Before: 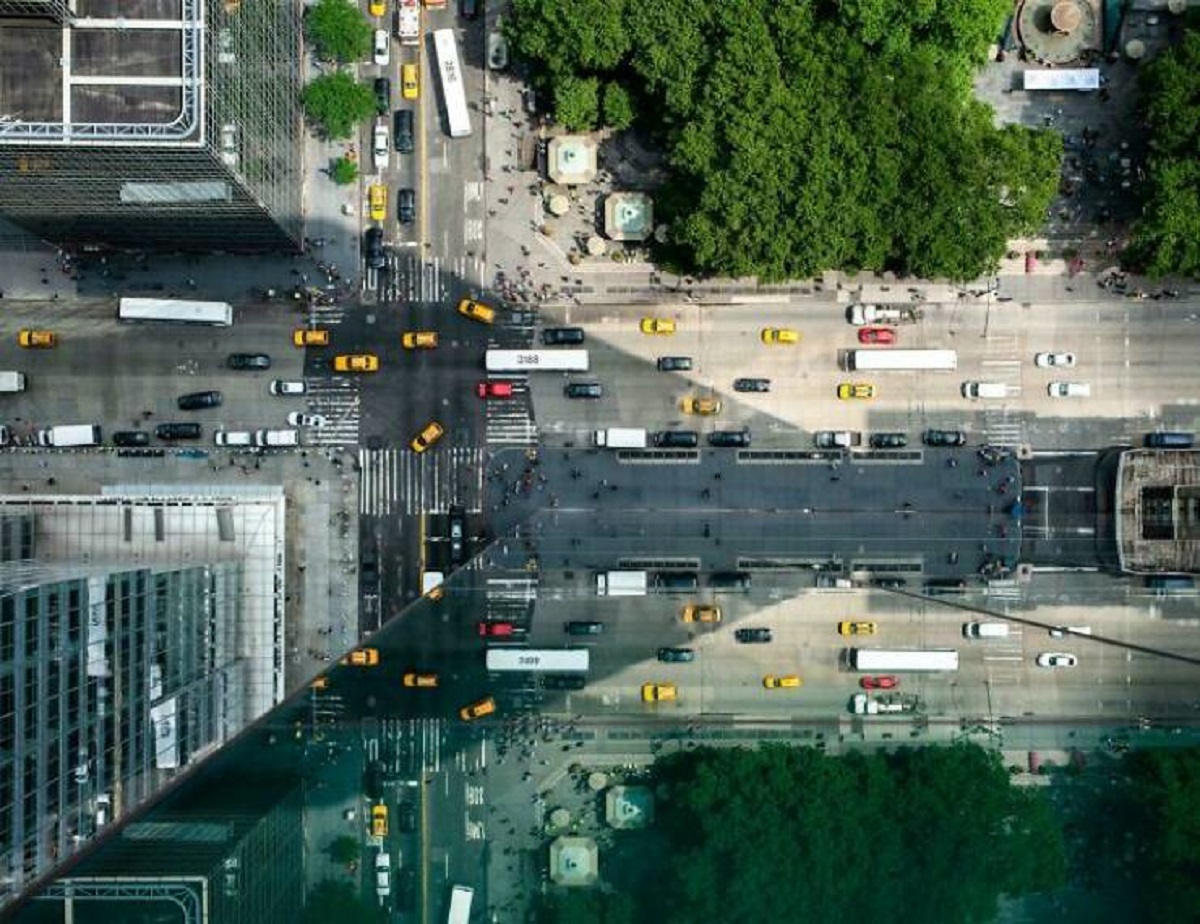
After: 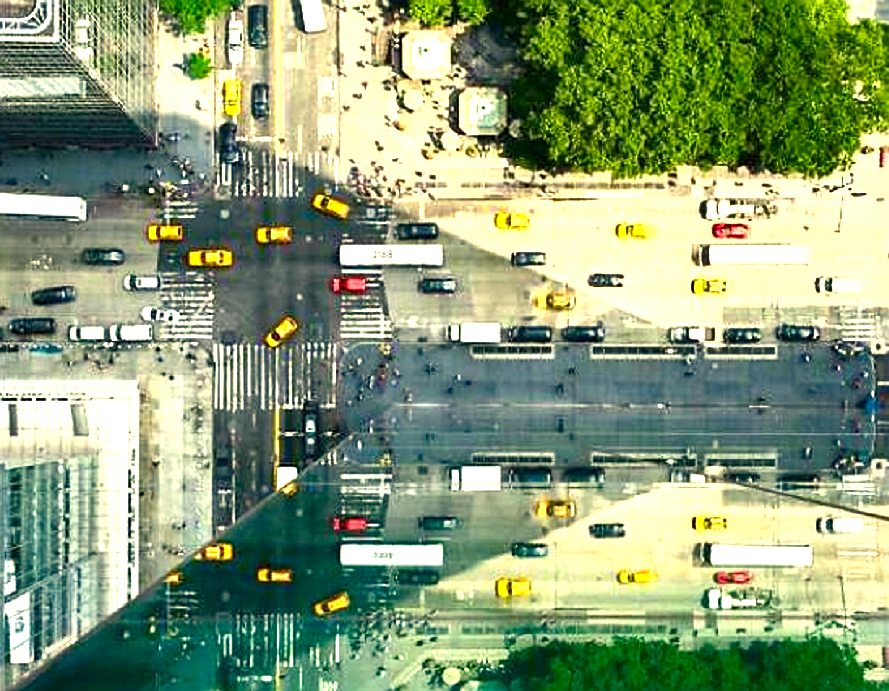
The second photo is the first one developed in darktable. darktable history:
exposure: black level correction 0, exposure 1.497 EV, compensate highlight preservation false
color balance rgb: perceptual saturation grading › global saturation 20.078%, perceptual saturation grading › highlights -19.891%, perceptual saturation grading › shadows 29.451%, perceptual brilliance grading › global brilliance -0.855%, perceptual brilliance grading › highlights -1.068%, perceptual brilliance grading › mid-tones -0.849%, perceptual brilliance grading › shadows -0.534%, global vibrance 25.063%
crop and rotate: left 12.238%, top 11.446%, right 13.635%, bottom 13.737%
shadows and highlights: low approximation 0.01, soften with gaussian
sharpen: on, module defaults
tone equalizer: smoothing 1
color correction: highlights a* 2.44, highlights b* 22.57
